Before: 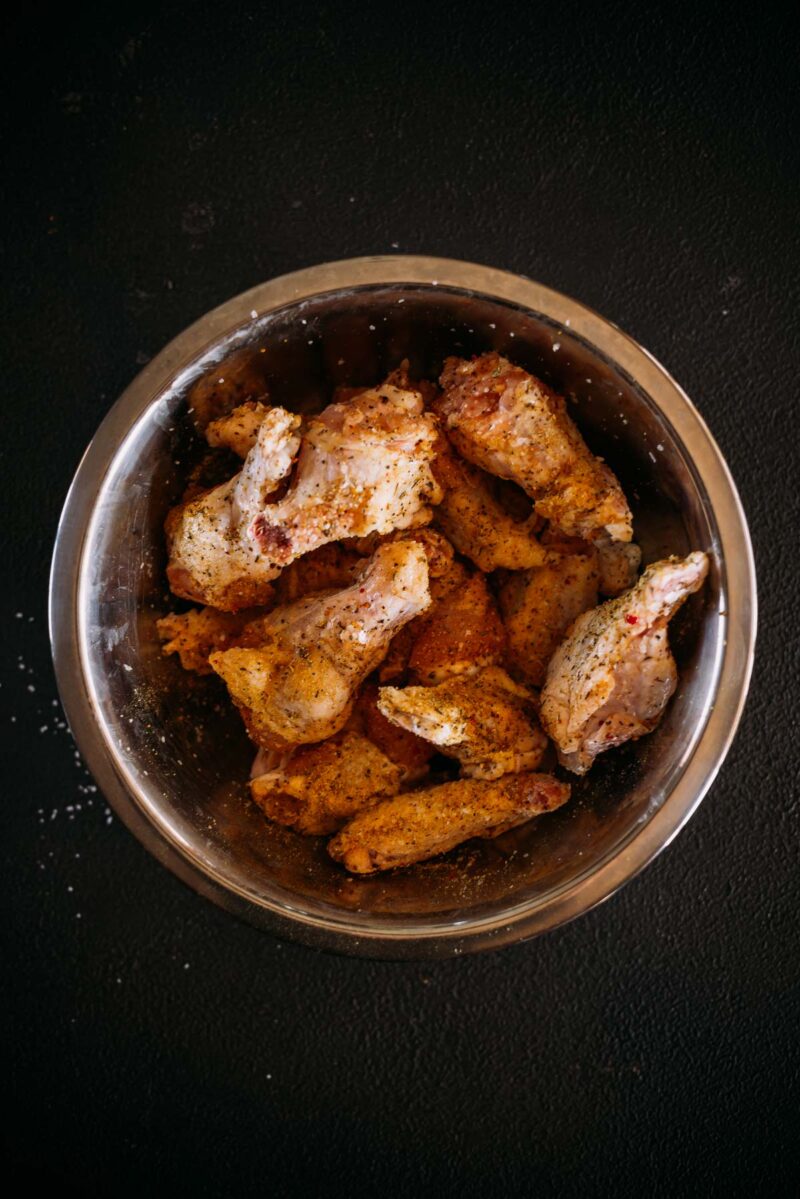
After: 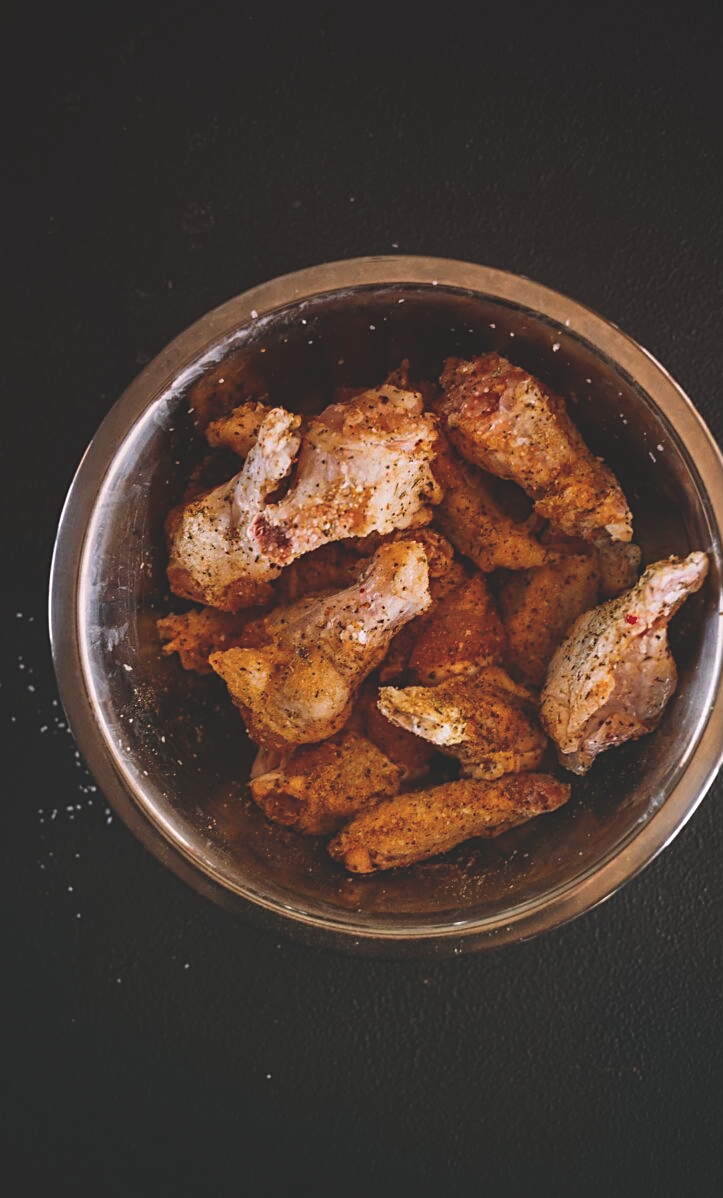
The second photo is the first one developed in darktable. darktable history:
crop: right 9.509%, bottom 0.031%
sharpen: on, module defaults
exposure: black level correction -0.023, exposure -0.039 EV, compensate highlight preservation false
graduated density: density 0.38 EV, hardness 21%, rotation -6.11°, saturation 32%
